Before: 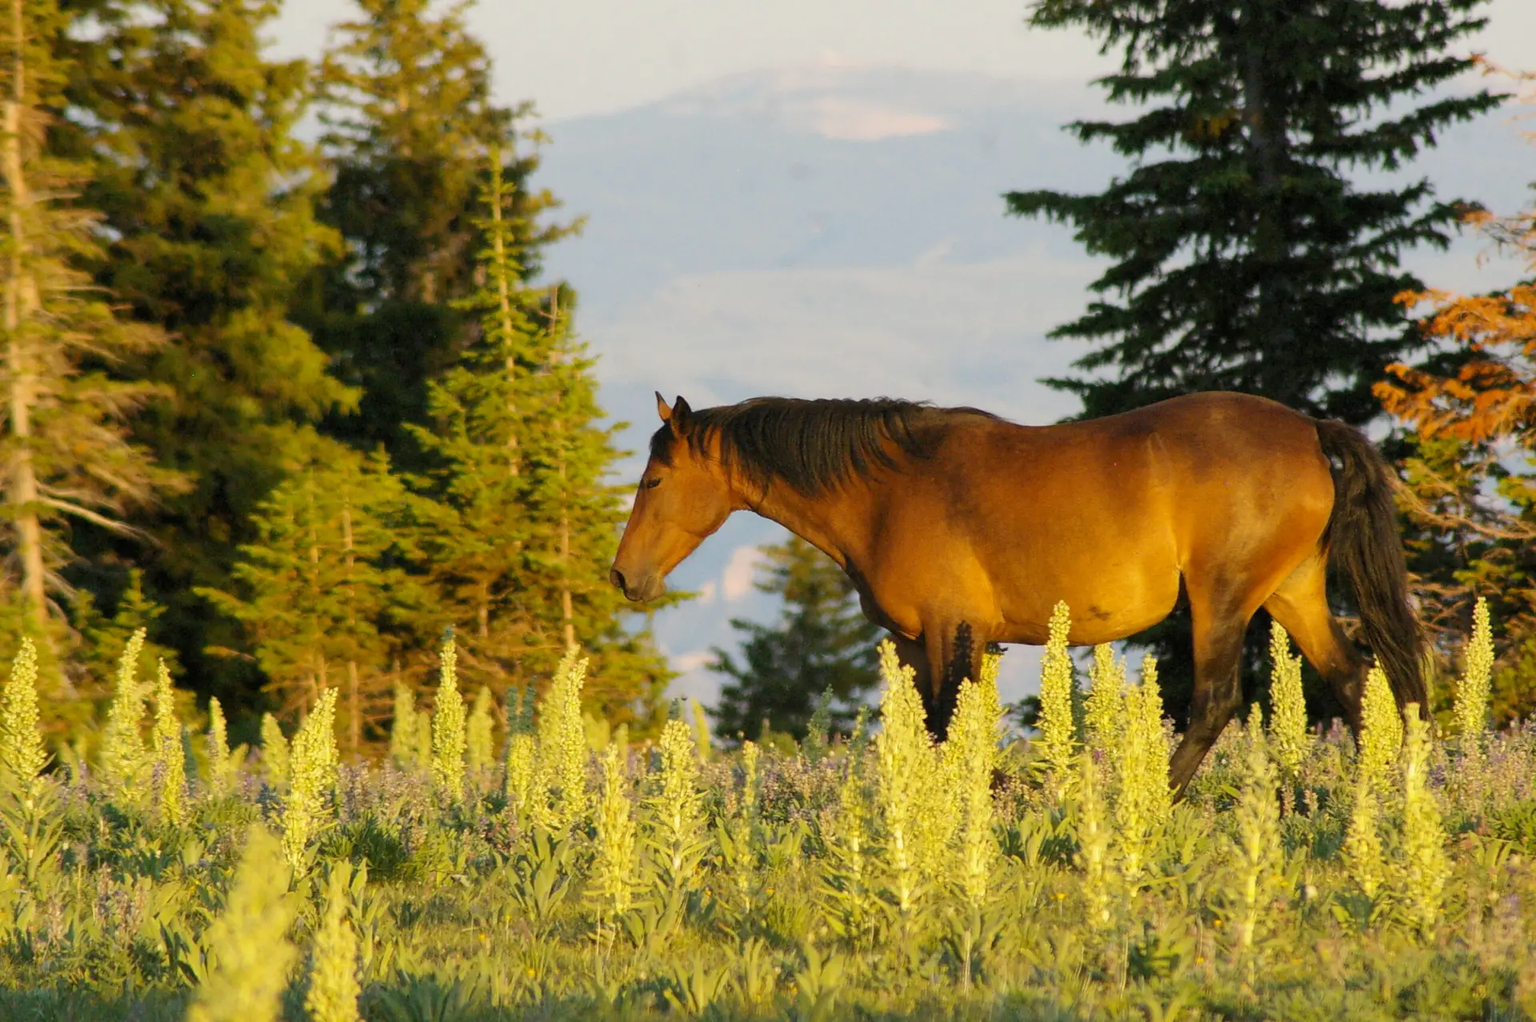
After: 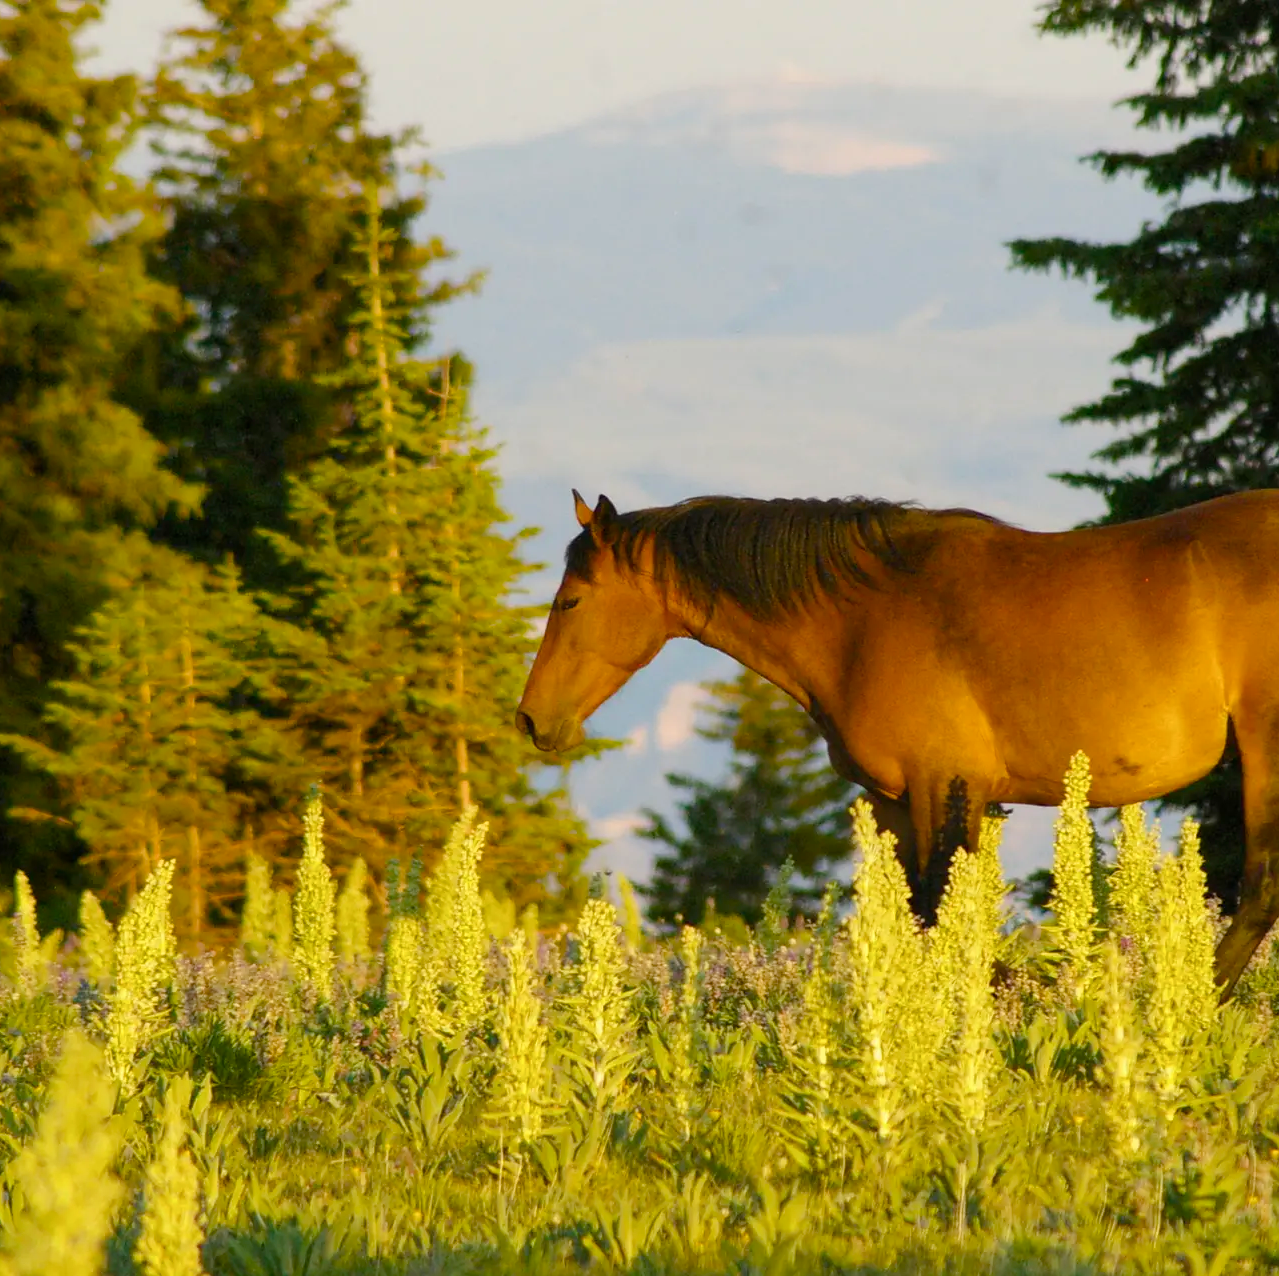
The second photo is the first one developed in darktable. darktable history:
color balance rgb: power › hue 308.91°, linear chroma grading › global chroma 23.156%, perceptual saturation grading › global saturation 0.95%, perceptual saturation grading › highlights -19.976%, perceptual saturation grading › shadows 20.305%, global vibrance 20%
crop and rotate: left 12.902%, right 20.466%
